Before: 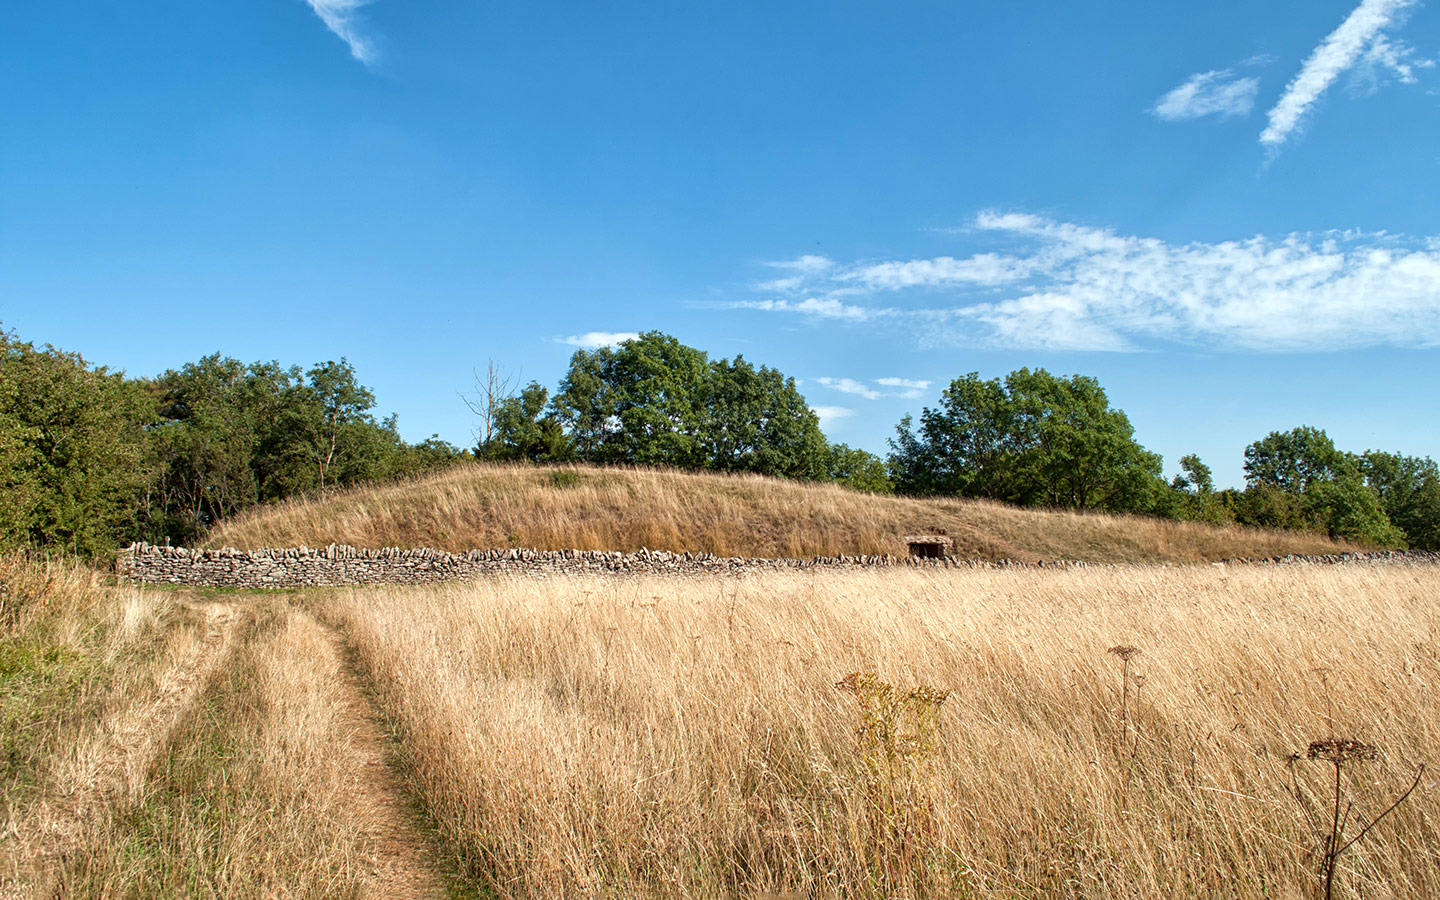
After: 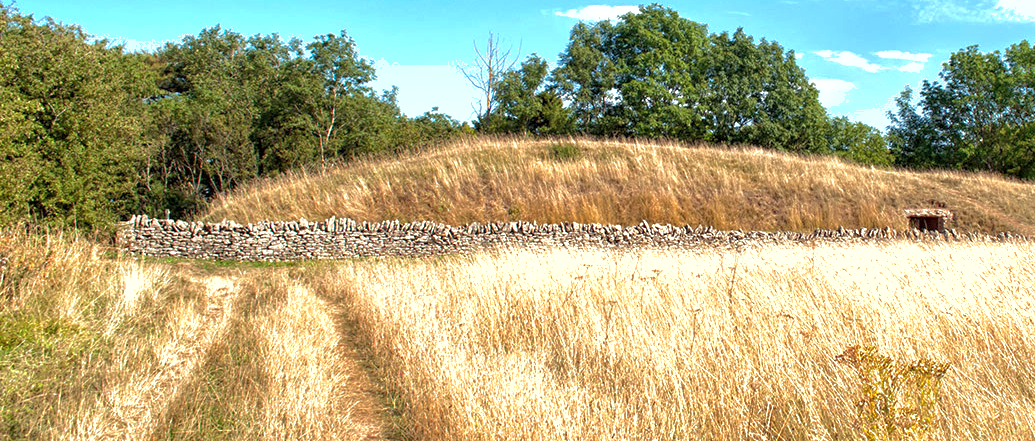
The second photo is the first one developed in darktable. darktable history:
crop: top 36.379%, right 28.123%, bottom 14.521%
exposure: black level correction 0, exposure 0.692 EV, compensate highlight preservation false
local contrast: highlights 103%, shadows 100%, detail 120%, midtone range 0.2
shadows and highlights: on, module defaults
